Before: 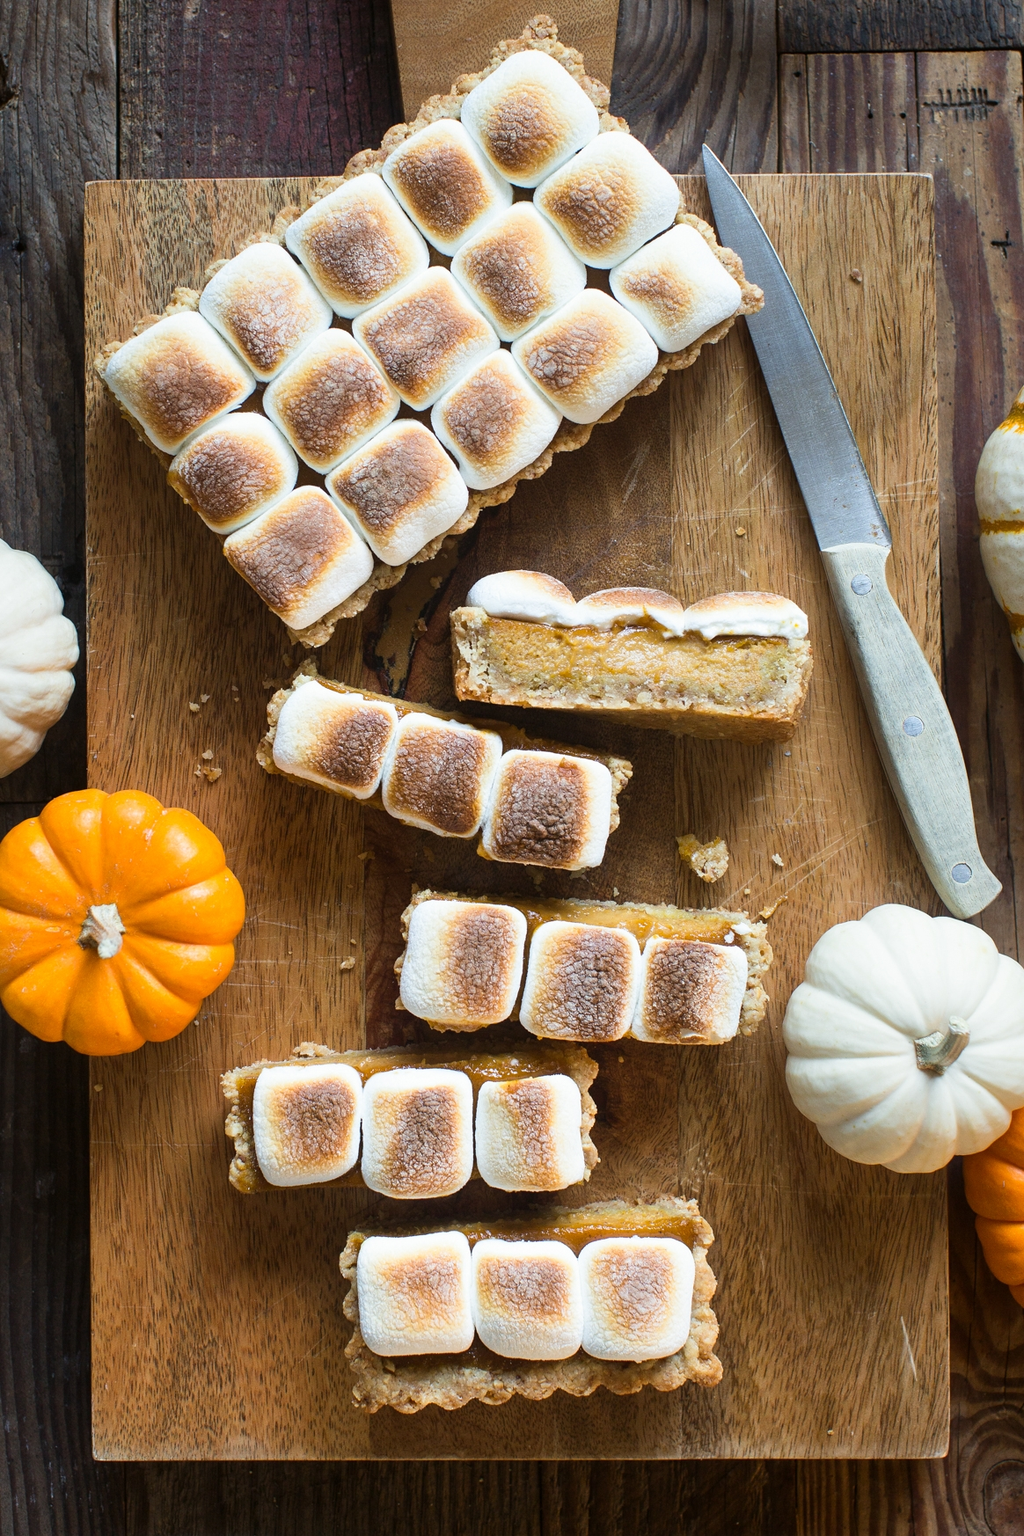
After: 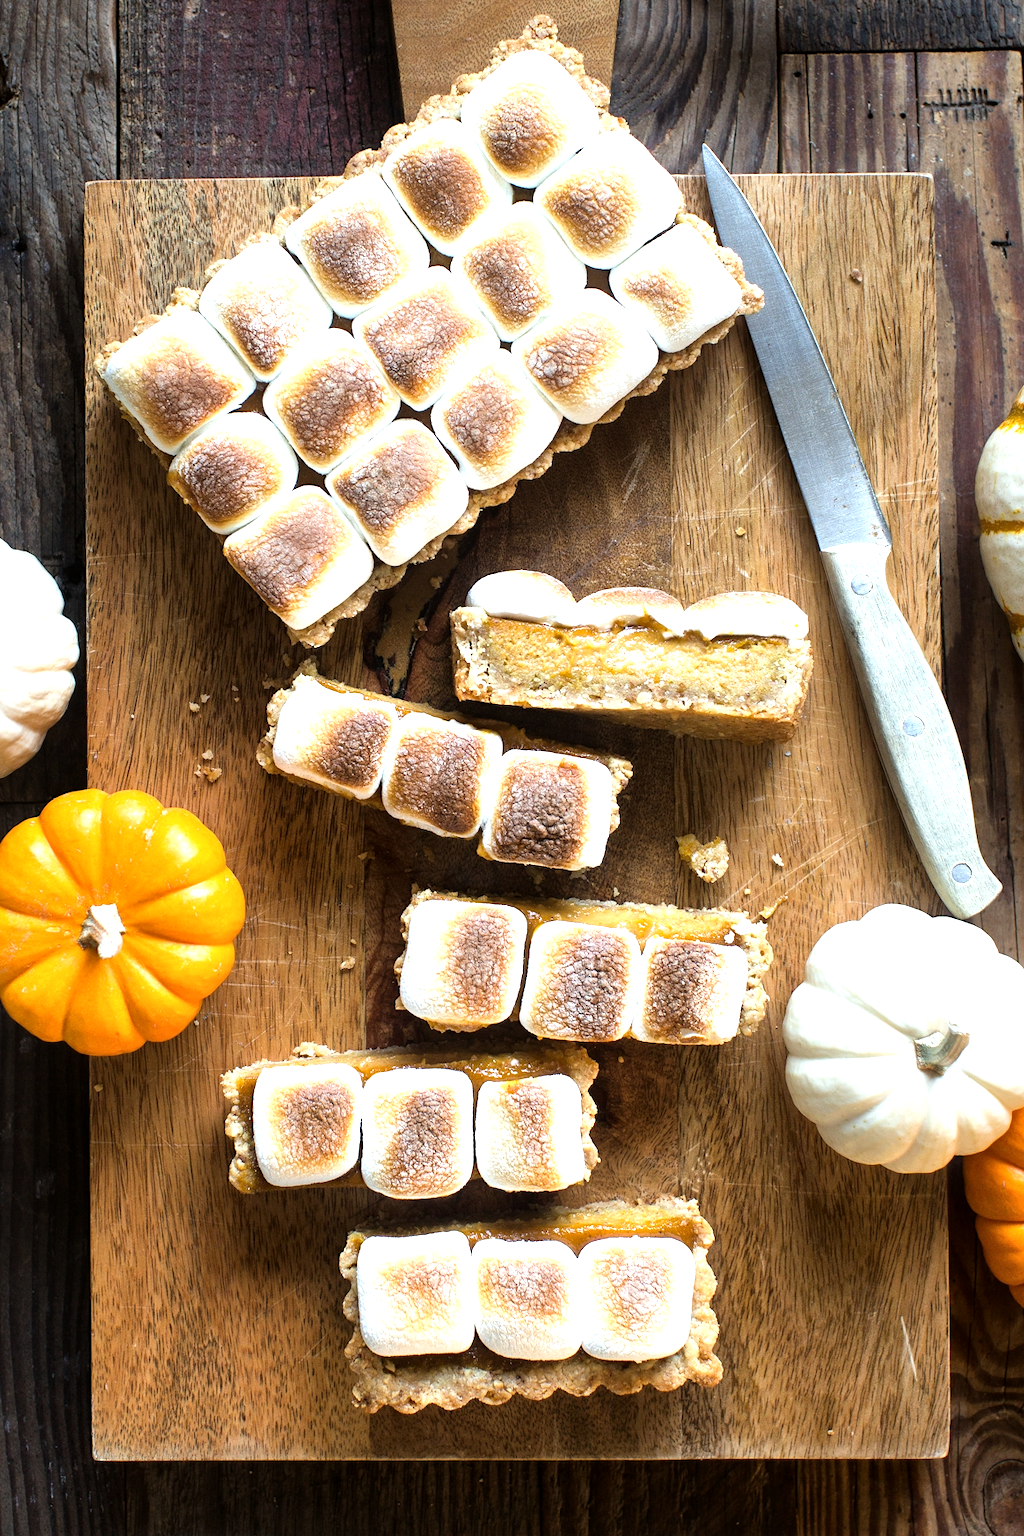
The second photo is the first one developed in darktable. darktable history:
tone equalizer: -8 EV -0.743 EV, -7 EV -0.67 EV, -6 EV -0.563 EV, -5 EV -0.407 EV, -3 EV 0.394 EV, -2 EV 0.6 EV, -1 EV 0.678 EV, +0 EV 0.759 EV
local contrast: mode bilateral grid, contrast 20, coarseness 50, detail 119%, midtone range 0.2
